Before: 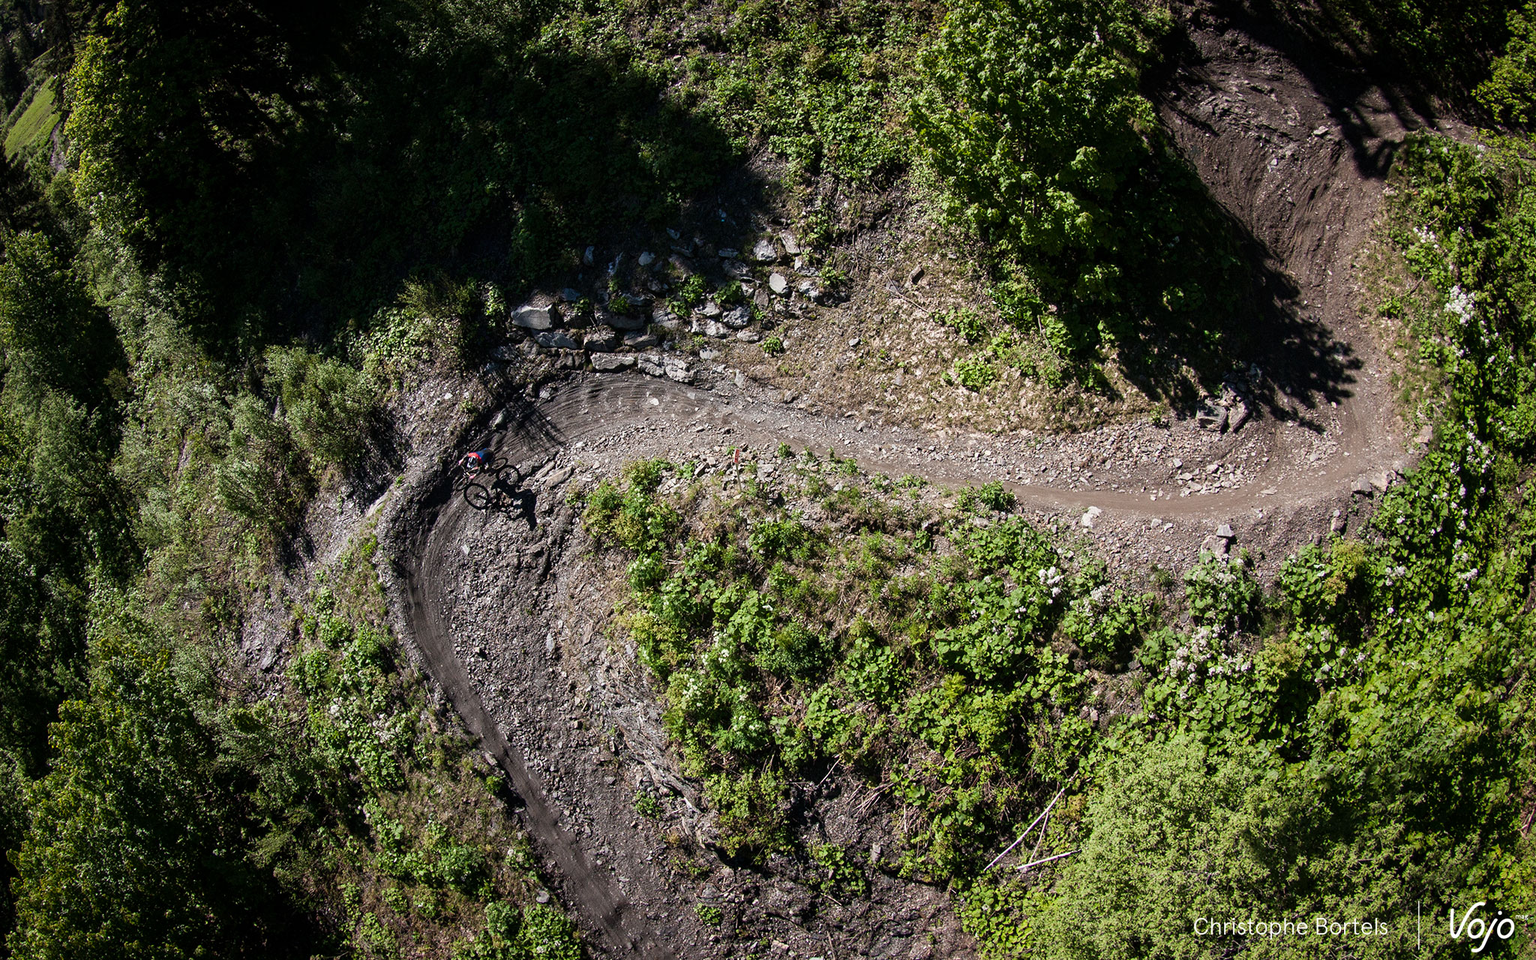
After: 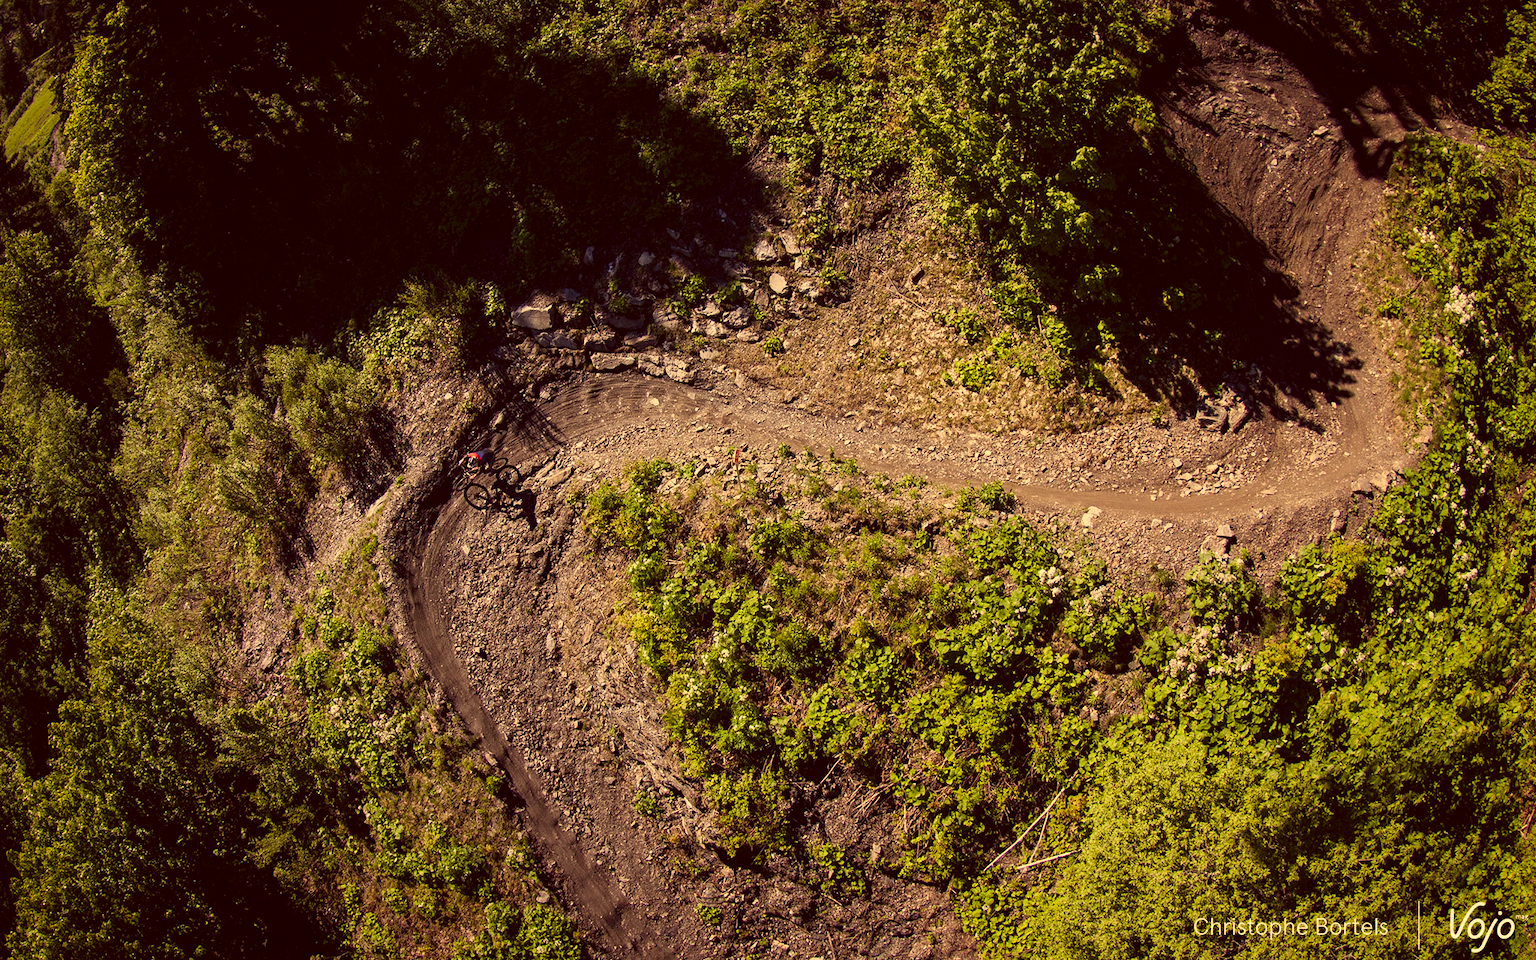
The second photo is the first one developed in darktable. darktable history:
color correction: highlights a* 9.95, highlights b* 38.99, shadows a* 14.26, shadows b* 3.15
